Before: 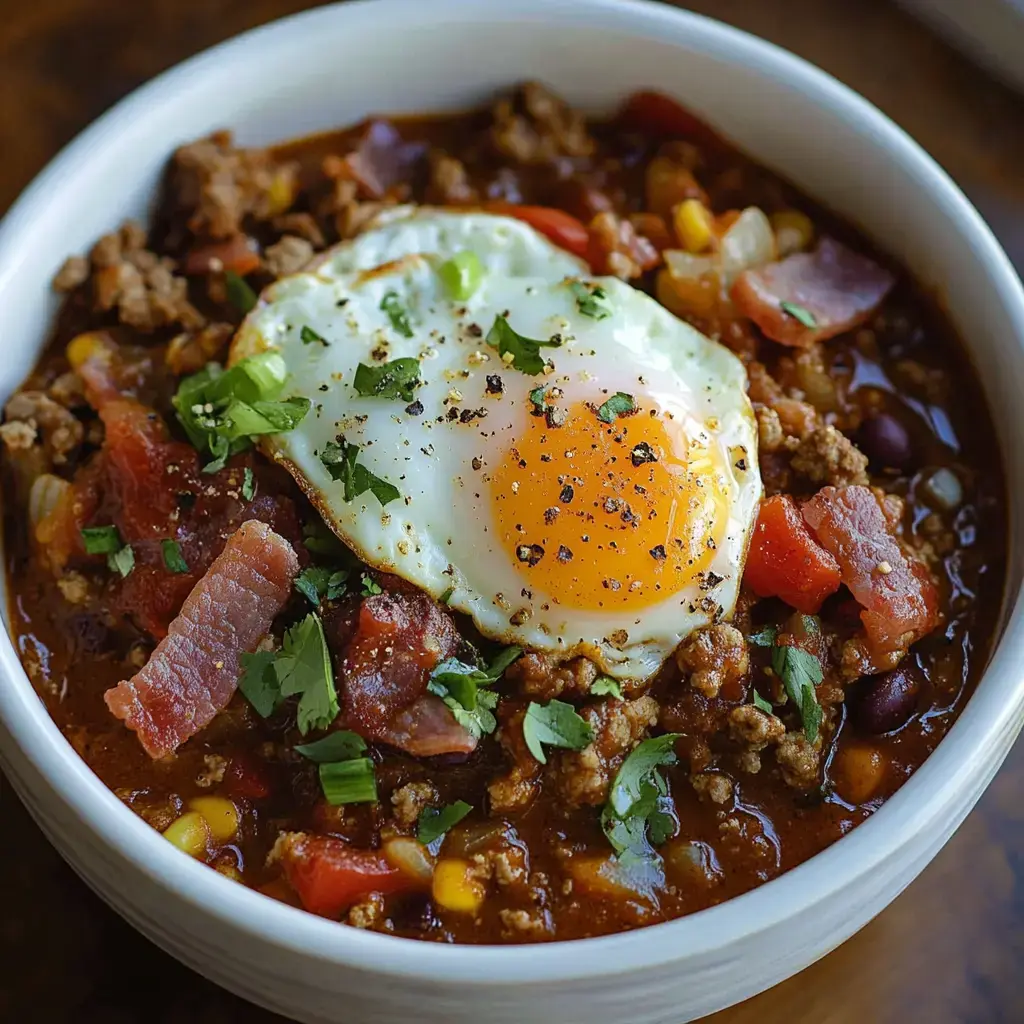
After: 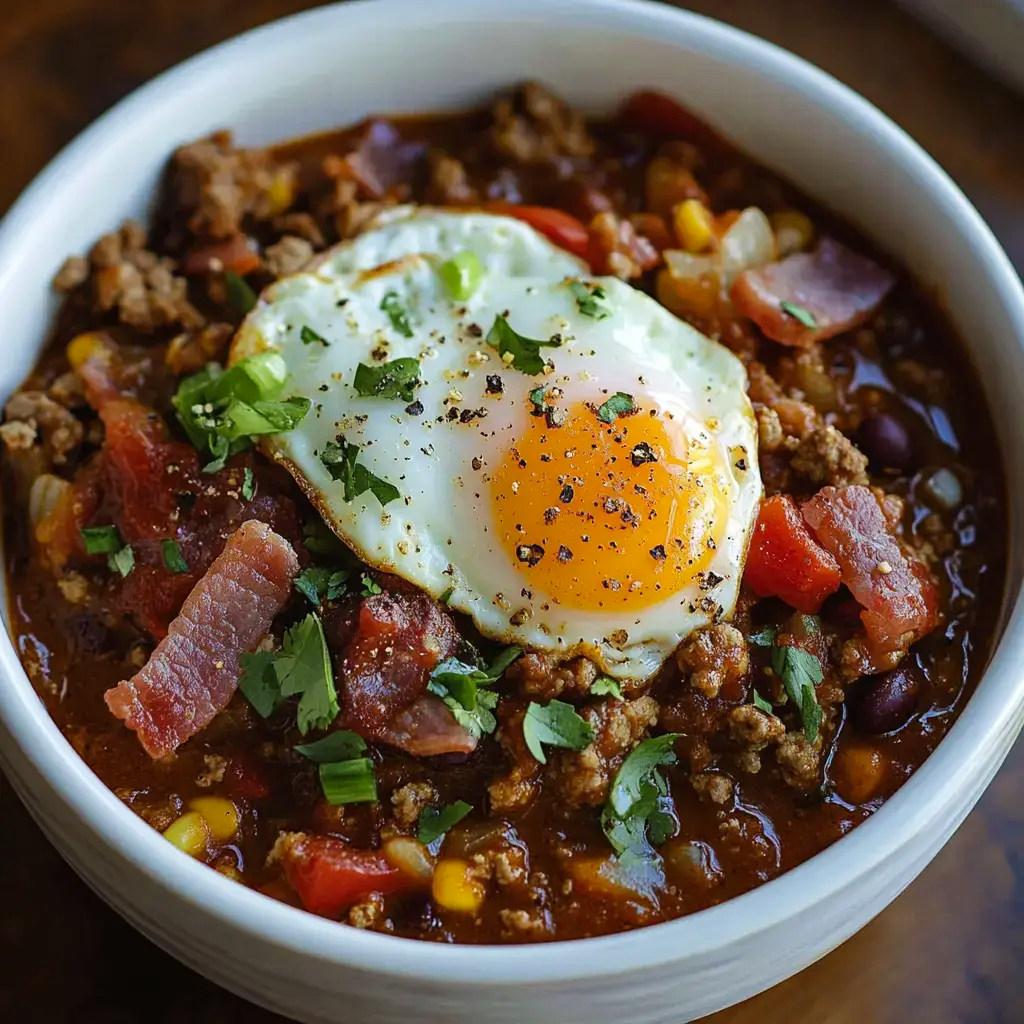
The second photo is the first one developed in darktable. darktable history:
tone curve: curves: ch0 [(0, 0) (0.08, 0.069) (0.4, 0.391) (0.6, 0.609) (0.92, 0.93) (1, 1)], preserve colors none
